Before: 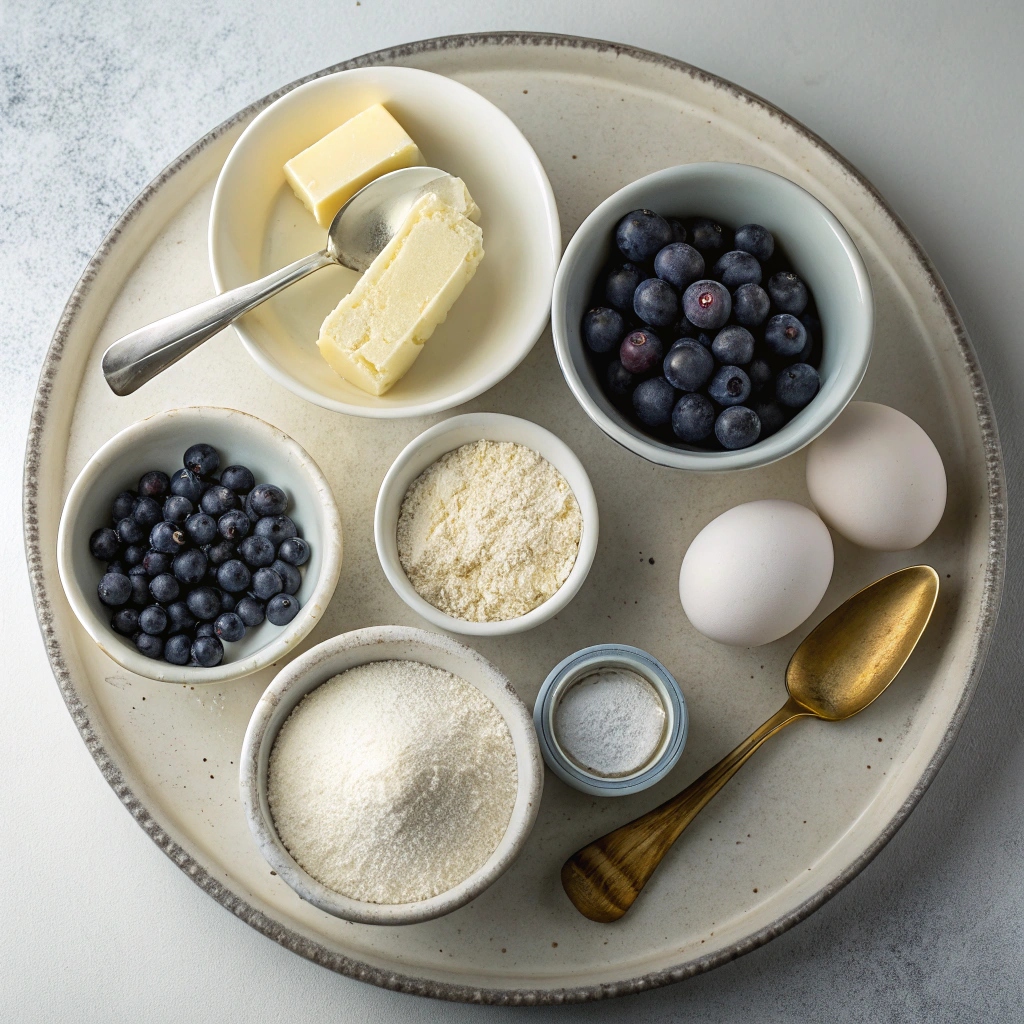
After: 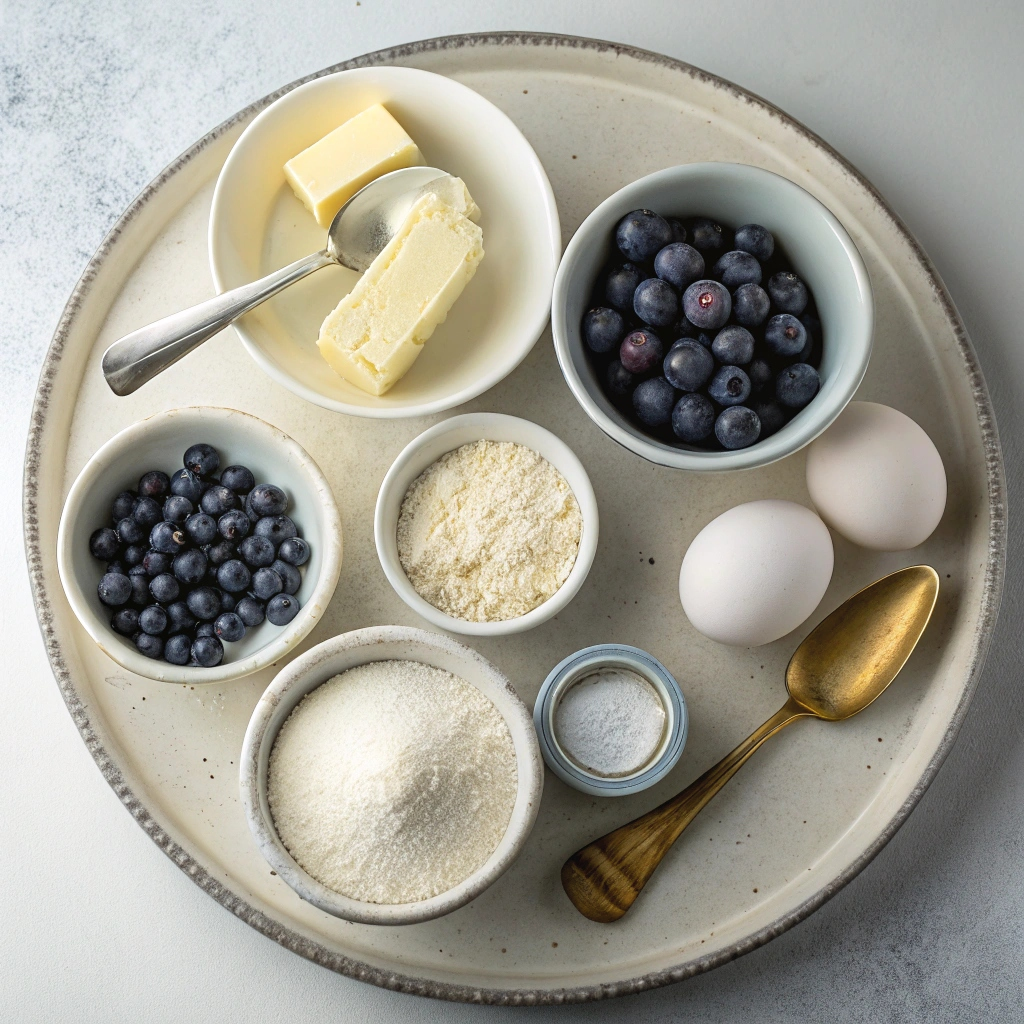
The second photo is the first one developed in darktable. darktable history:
contrast brightness saturation: contrast 0.054, brightness 0.06, saturation 0.011
